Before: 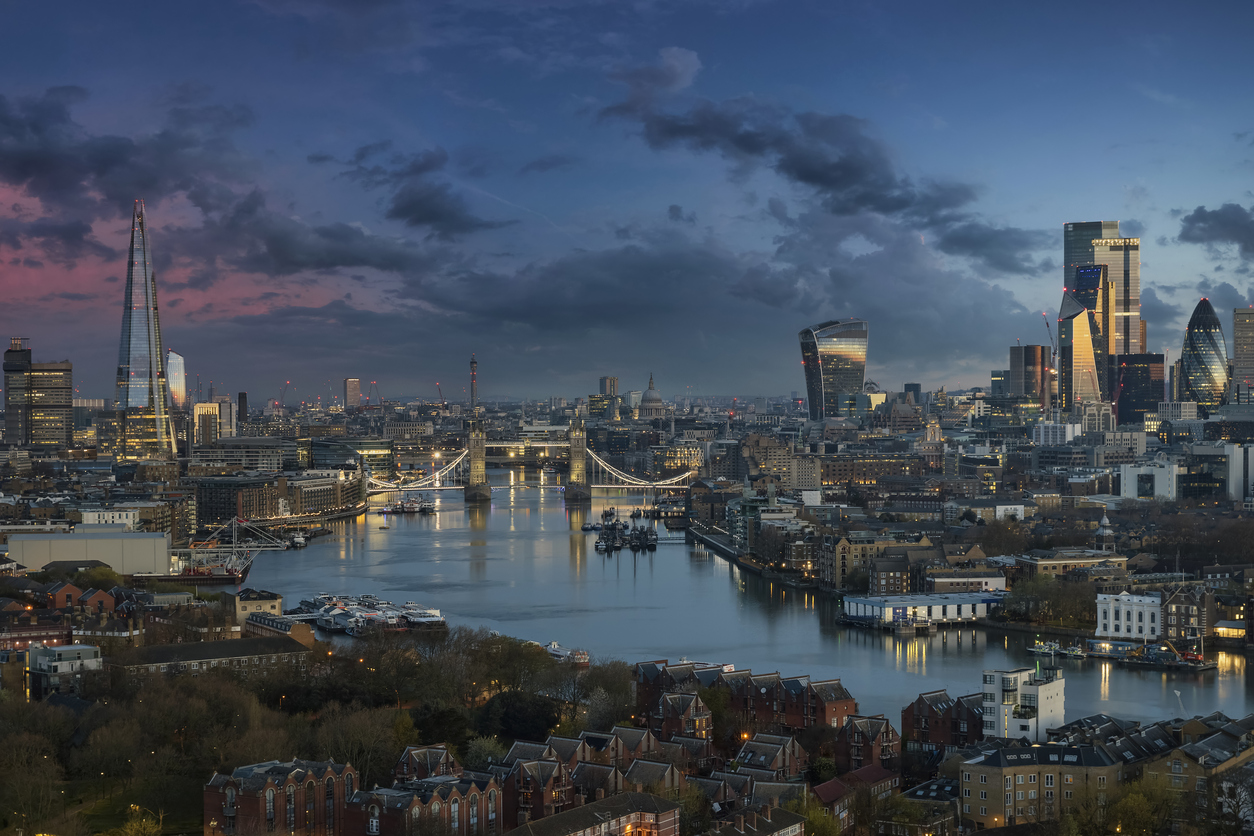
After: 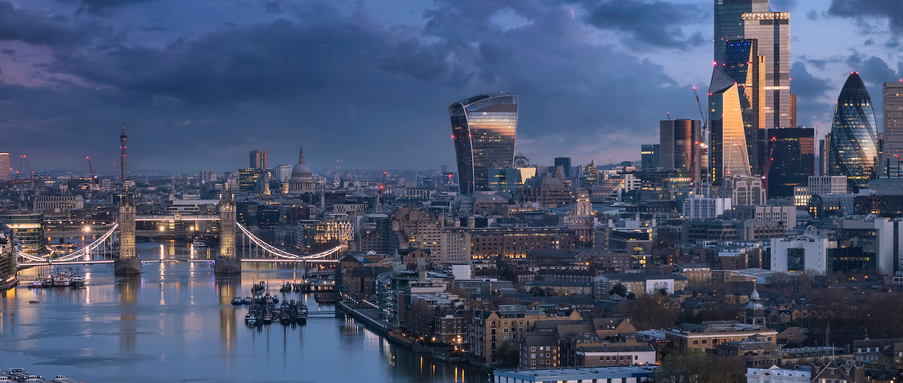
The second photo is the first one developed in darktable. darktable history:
white balance: red 1.042, blue 1.17
crop and rotate: left 27.938%, top 27.046%, bottom 27.046%
